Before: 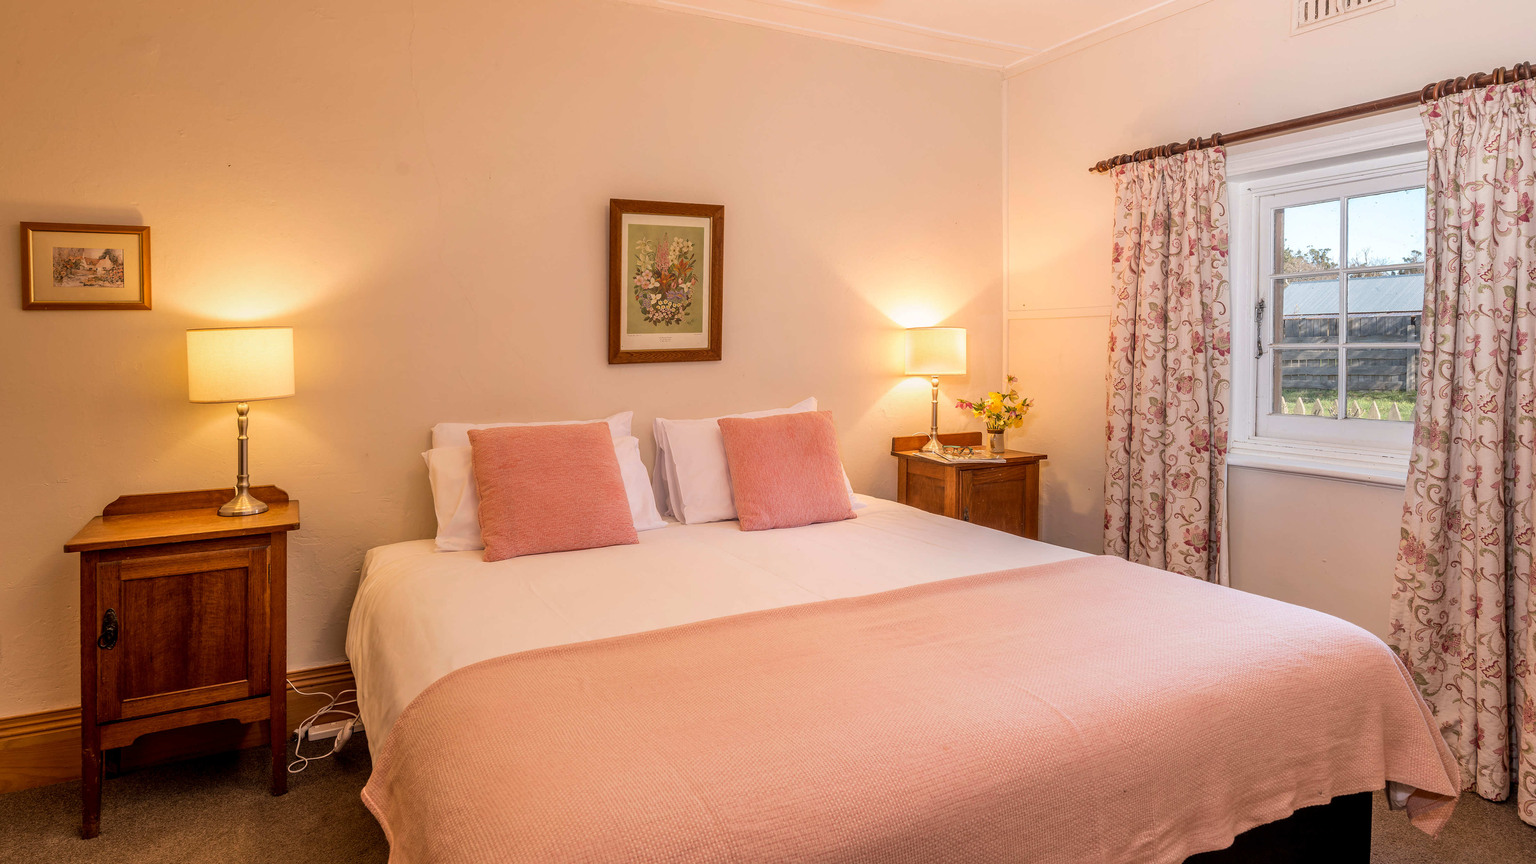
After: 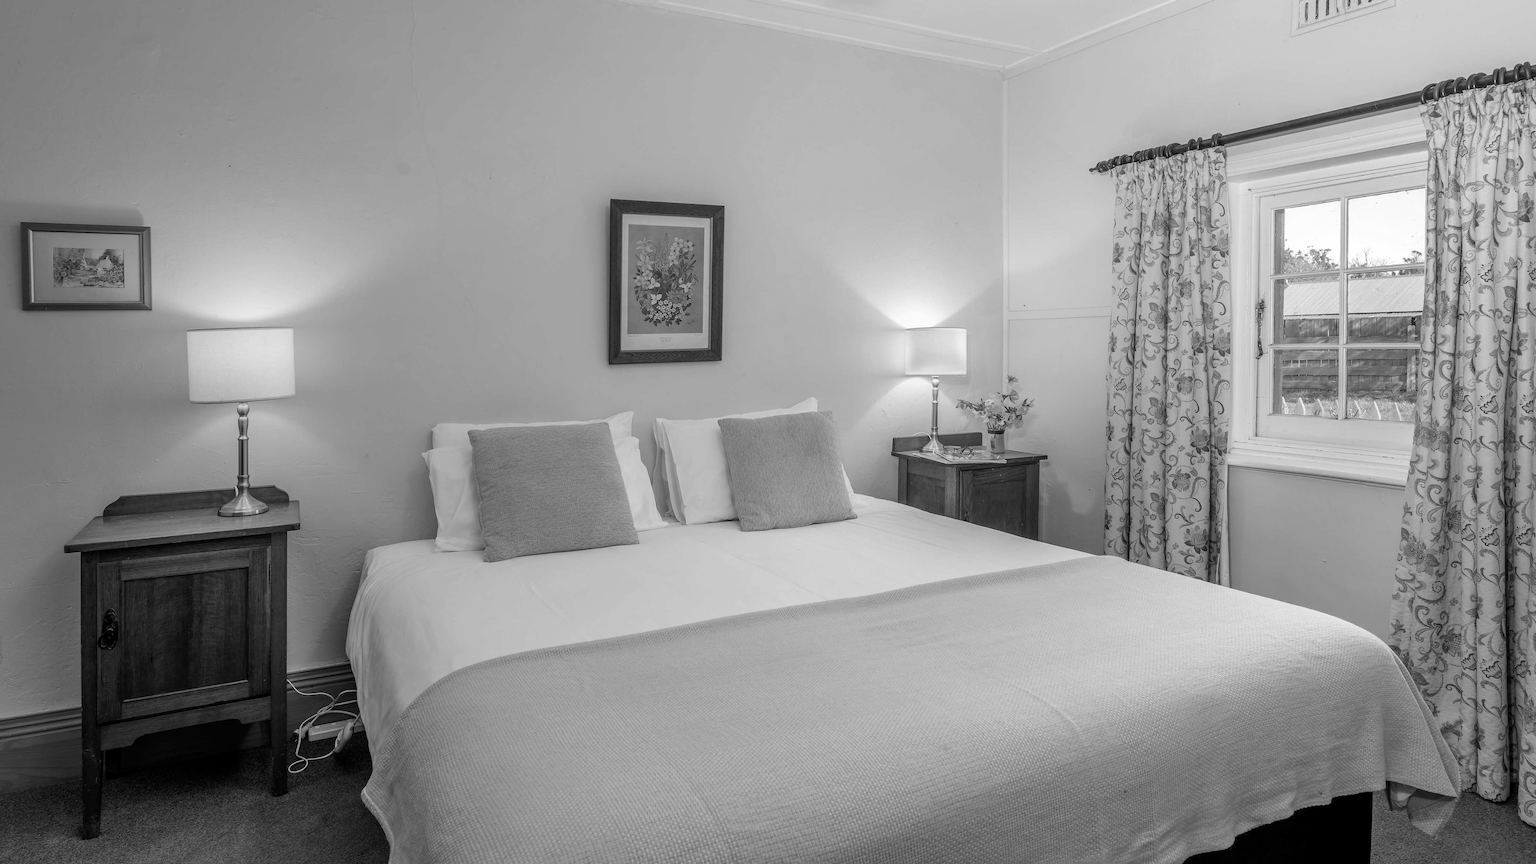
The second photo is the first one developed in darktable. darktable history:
color calibration: output gray [0.22, 0.42, 0.37, 0], illuminant custom, x 0.368, y 0.373, temperature 4331.88 K
